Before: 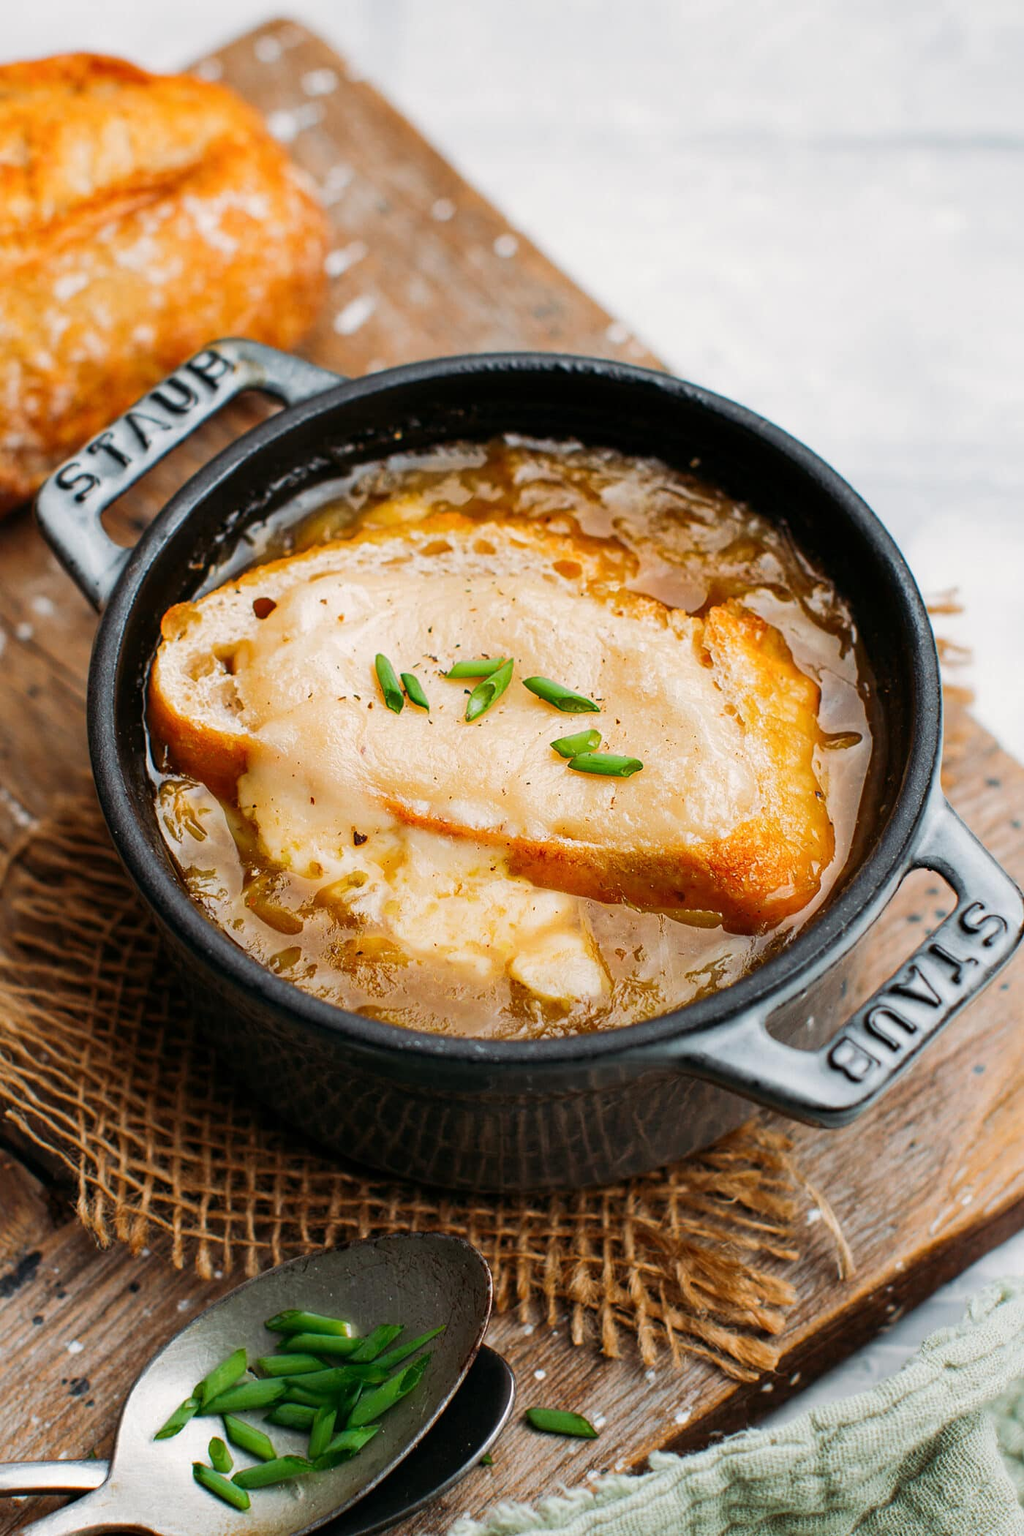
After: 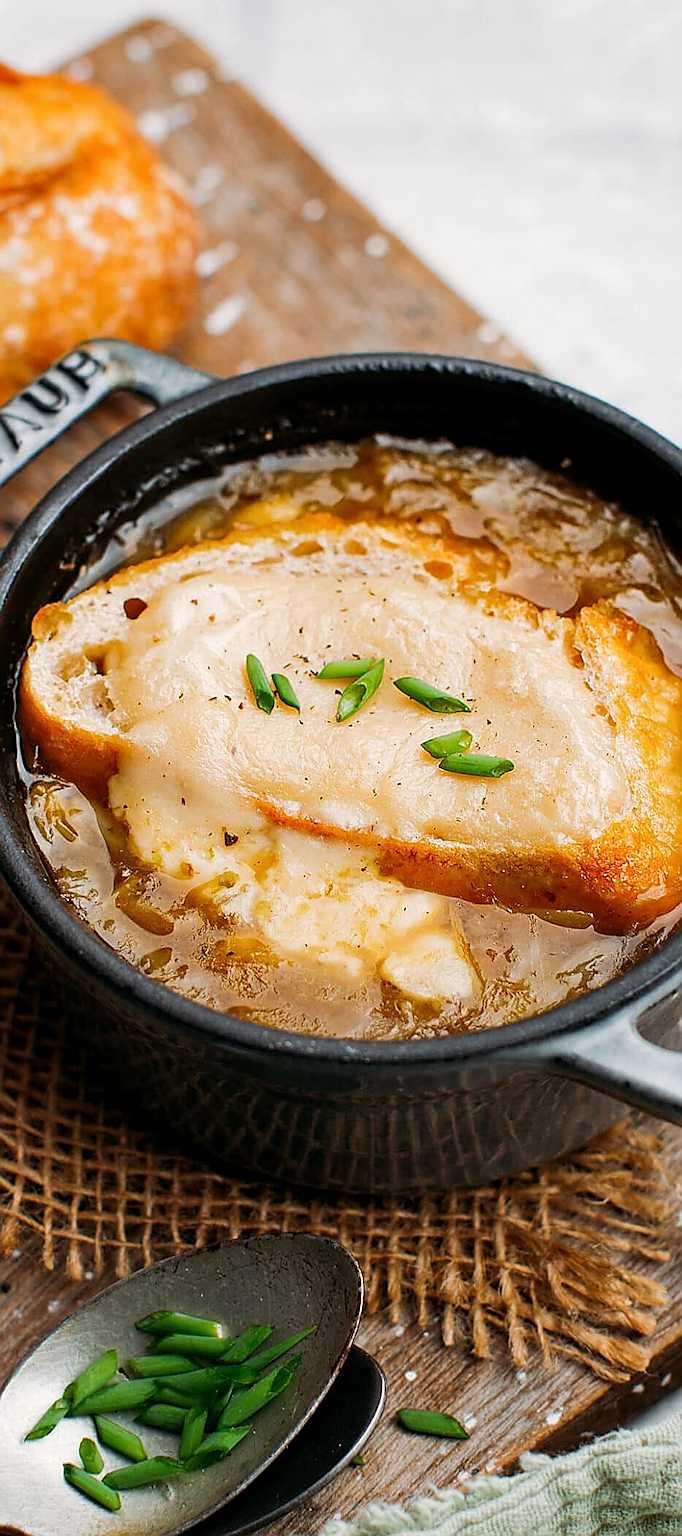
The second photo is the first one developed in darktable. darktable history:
crop and rotate: left 12.673%, right 20.66%
sharpen: radius 1.4, amount 1.25, threshold 0.7
local contrast: highlights 100%, shadows 100%, detail 120%, midtone range 0.2
